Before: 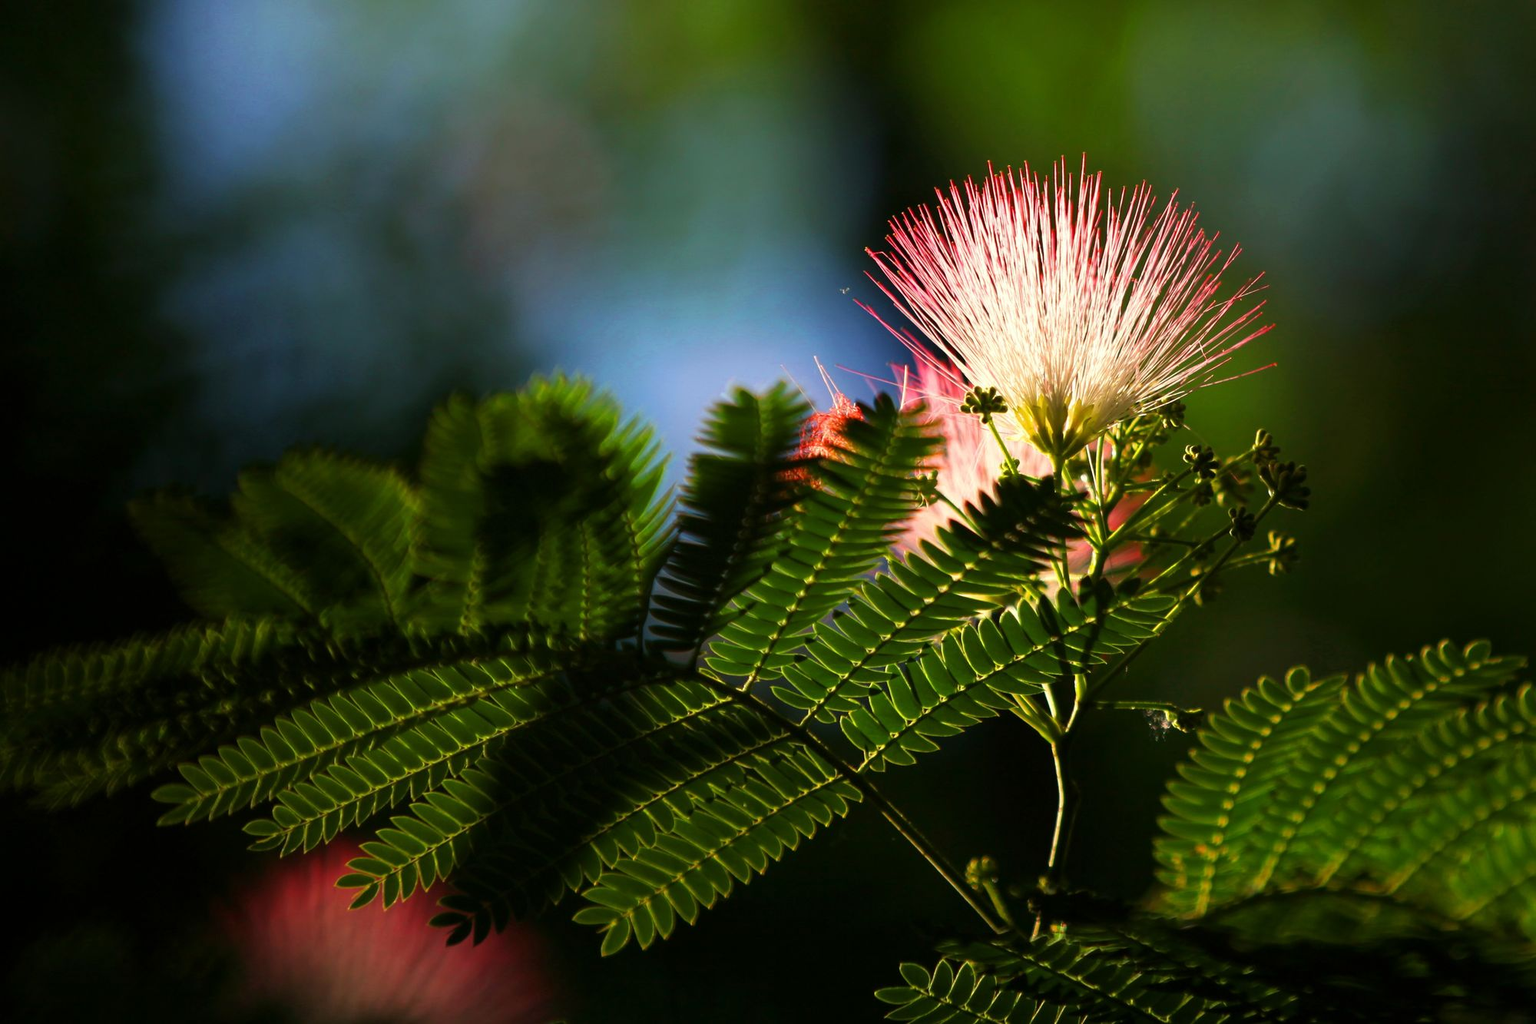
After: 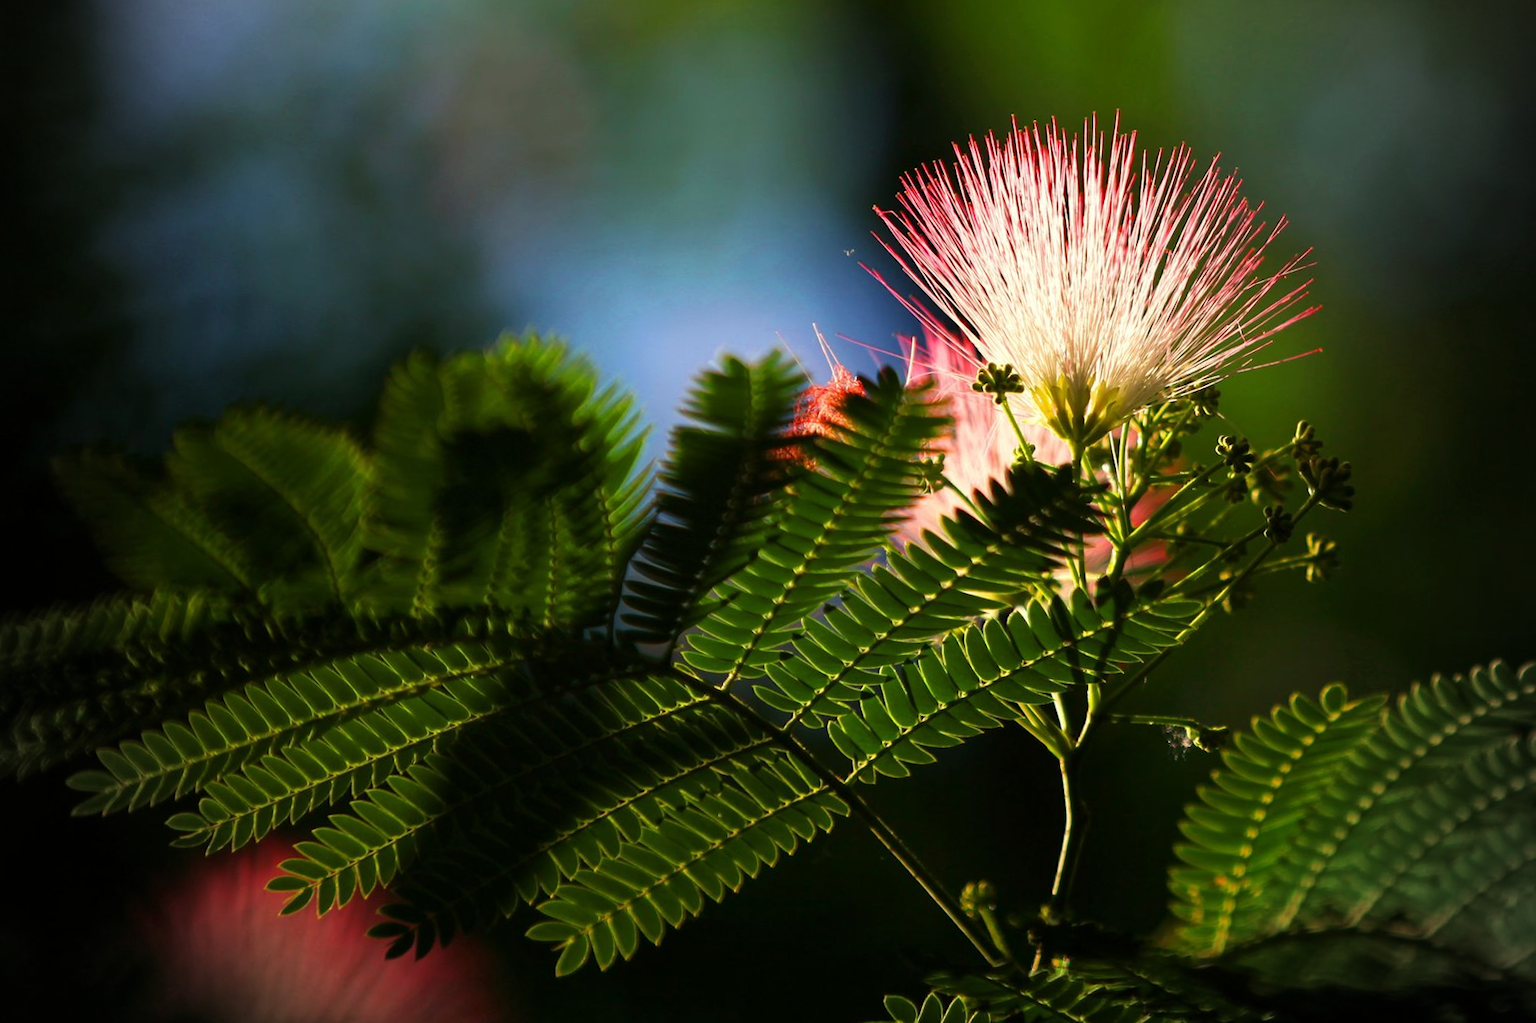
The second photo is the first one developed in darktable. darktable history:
vignetting: fall-off radius 31.48%, brightness -0.472
crop and rotate: angle -1.96°, left 3.097%, top 4.154%, right 1.586%, bottom 0.529%
